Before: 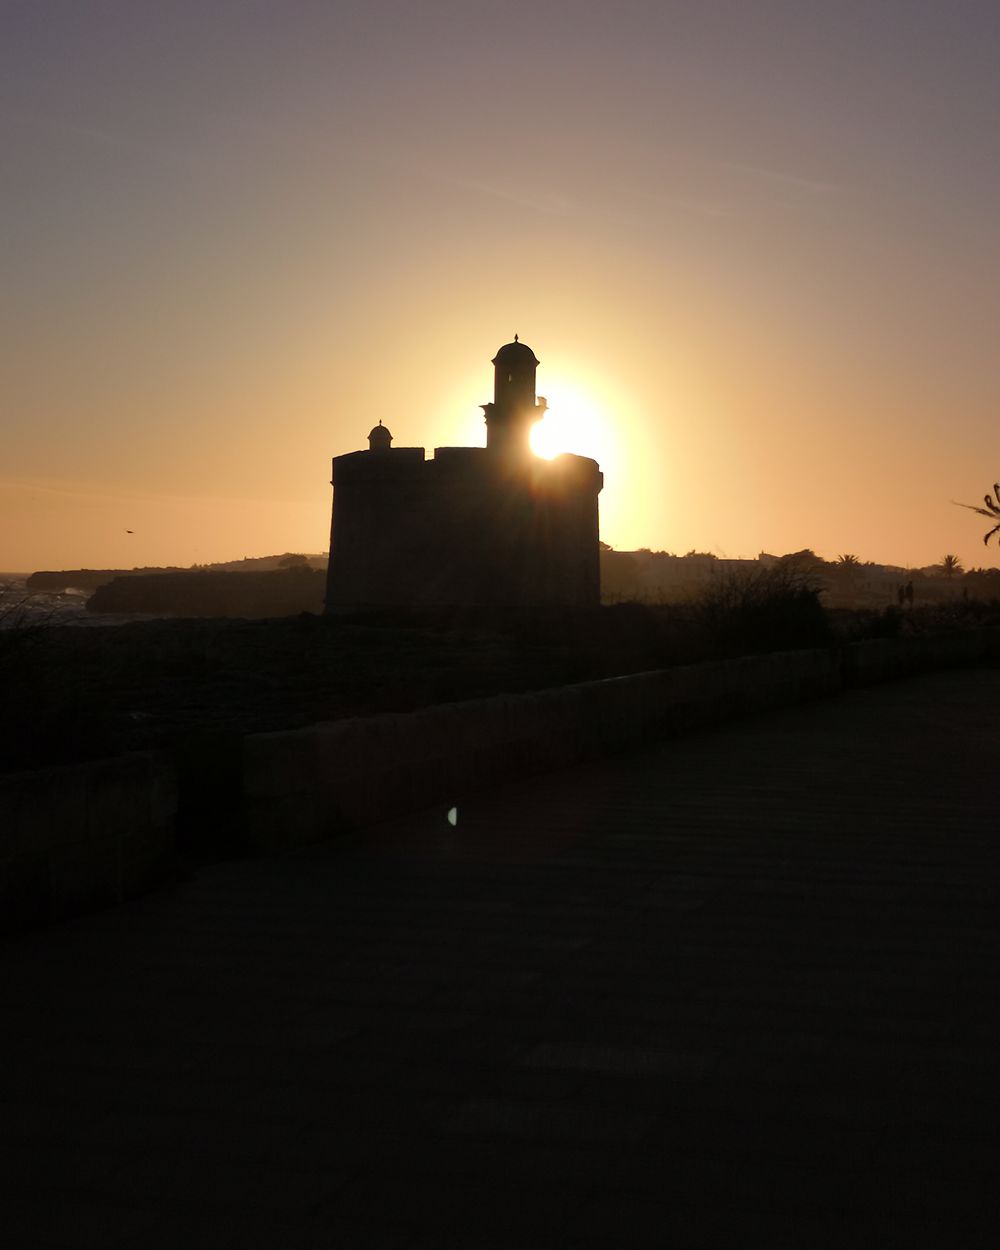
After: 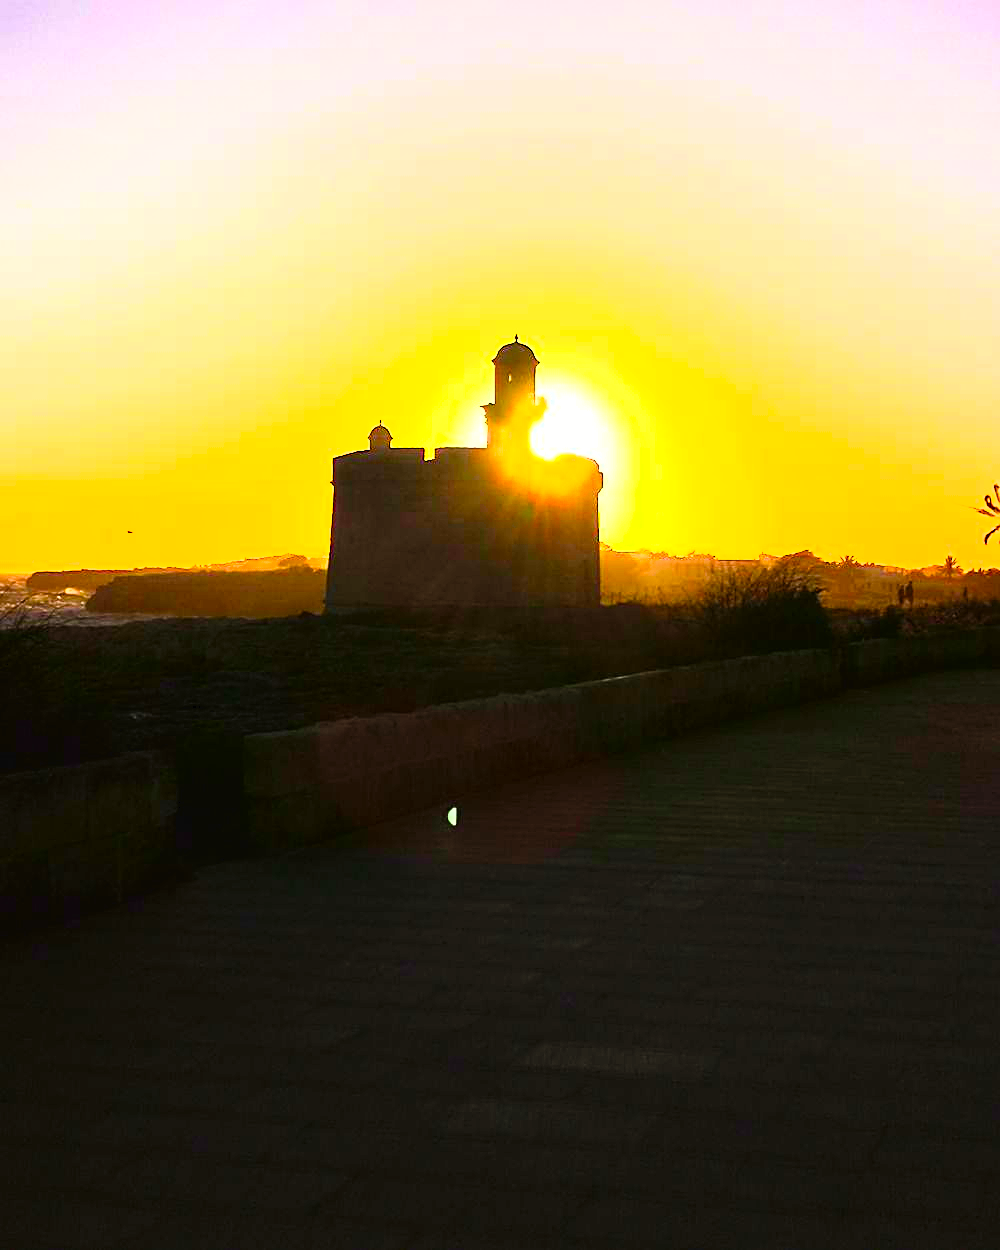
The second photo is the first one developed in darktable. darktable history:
contrast brightness saturation: contrast 0.195, brightness 0.192, saturation 0.799
color balance rgb: perceptual saturation grading › global saturation 20%, perceptual saturation grading › highlights -25.065%, perceptual saturation grading › shadows 50.507%, global vibrance 30.566%, contrast 9.968%
exposure: black level correction 0, exposure 1.2 EV, compensate highlight preservation false
sharpen: on, module defaults
tone curve: curves: ch0 [(0, 0) (0.003, 0.028) (0.011, 0.028) (0.025, 0.026) (0.044, 0.036) (0.069, 0.06) (0.1, 0.101) (0.136, 0.15) (0.177, 0.203) (0.224, 0.271) (0.277, 0.345) (0.335, 0.422) (0.399, 0.515) (0.468, 0.611) (0.543, 0.716) (0.623, 0.826) (0.709, 0.942) (0.801, 0.992) (0.898, 1) (1, 1)], color space Lab, independent channels, preserve colors none
